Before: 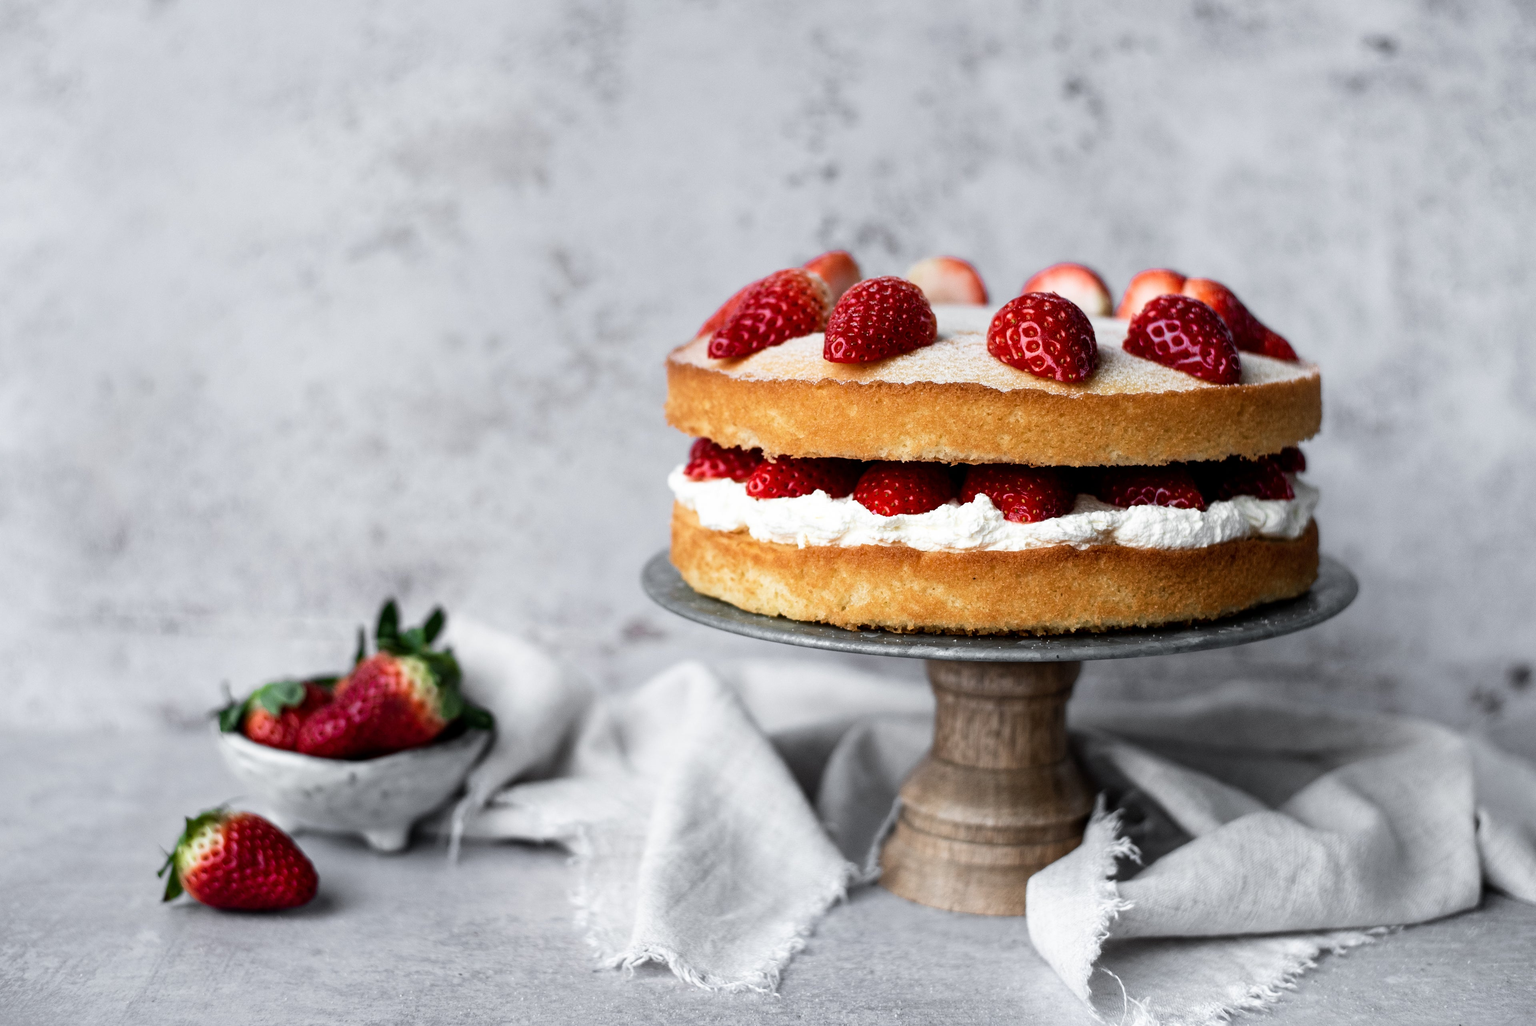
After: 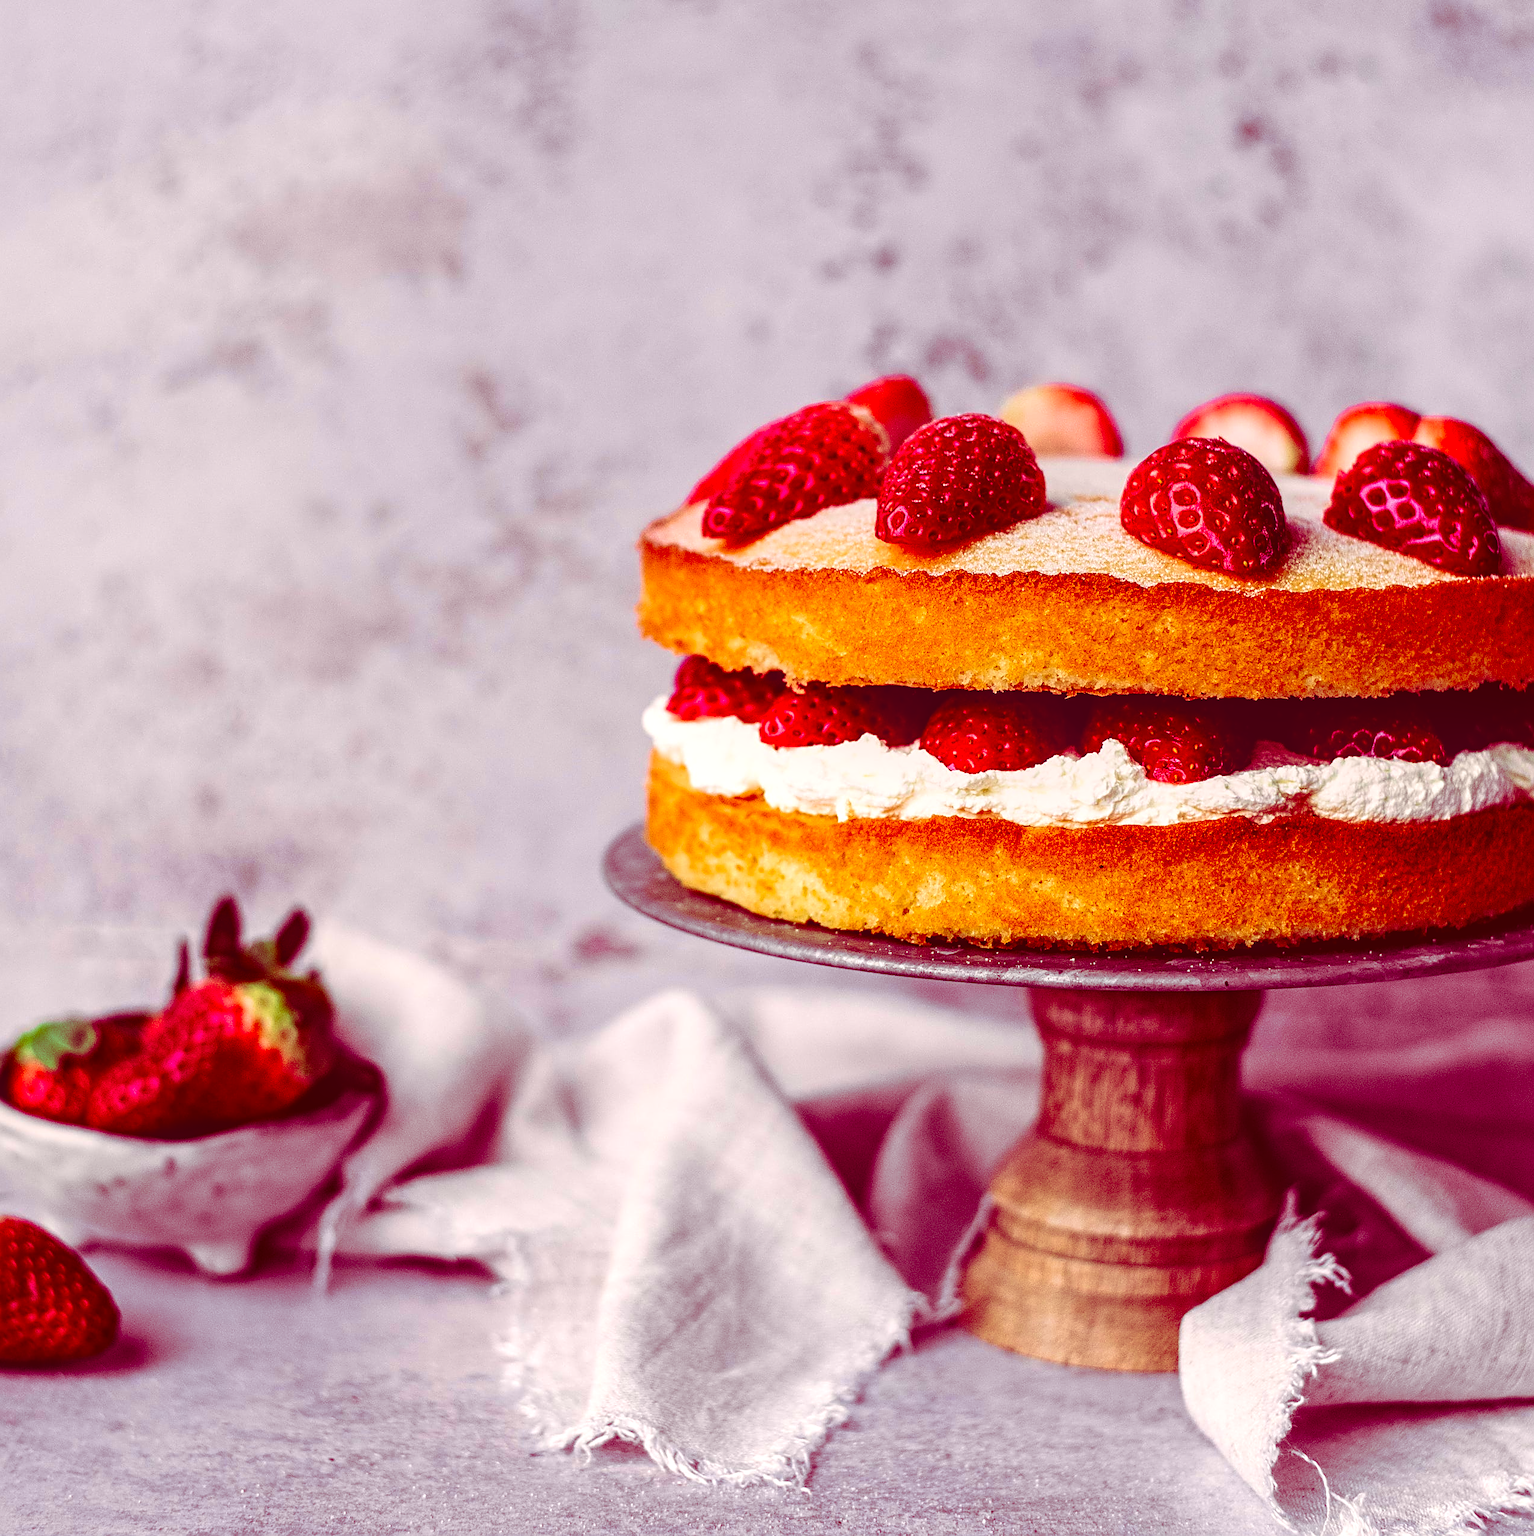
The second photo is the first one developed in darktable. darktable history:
local contrast: on, module defaults
crop and rotate: left 15.579%, right 17.739%
contrast equalizer: octaves 7, y [[0.502, 0.505, 0.512, 0.529, 0.564, 0.588], [0.5 ×6], [0.502, 0.505, 0.512, 0.529, 0.564, 0.588], [0, 0.001, 0.001, 0.004, 0.008, 0.011], [0, 0.001, 0.001, 0.004, 0.008, 0.011]]
velvia: strength 40.61%
color balance rgb: shadows lift › luminance -18.723%, shadows lift › chroma 35.269%, highlights gain › chroma 1.365%, highlights gain › hue 50.39°, global offset › luminance 1.525%, perceptual saturation grading › global saturation 9.61%, global vibrance 20%
sharpen: on, module defaults
contrast brightness saturation: saturation 0.489
